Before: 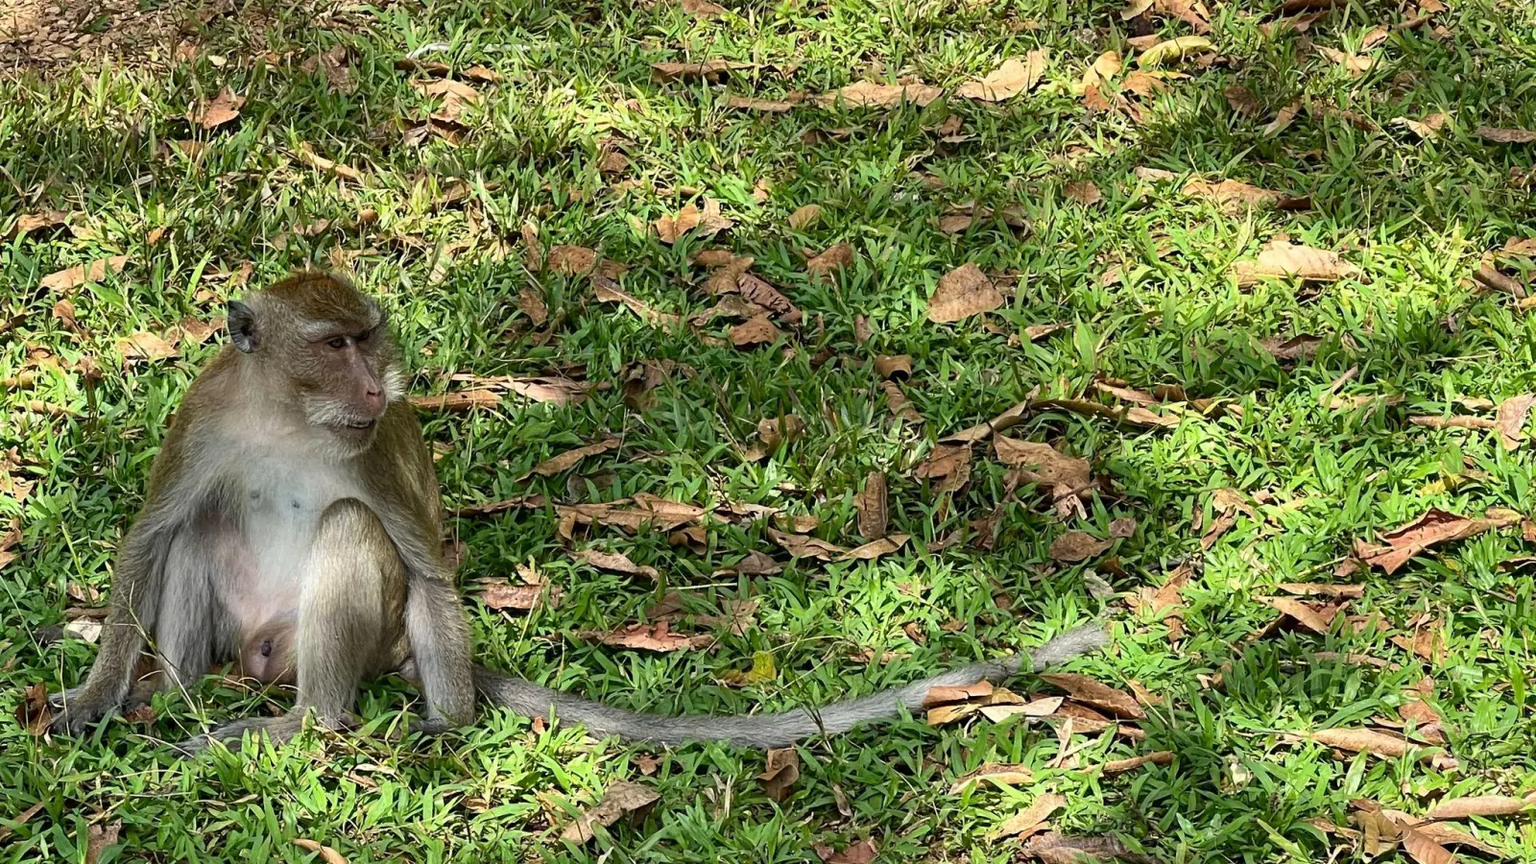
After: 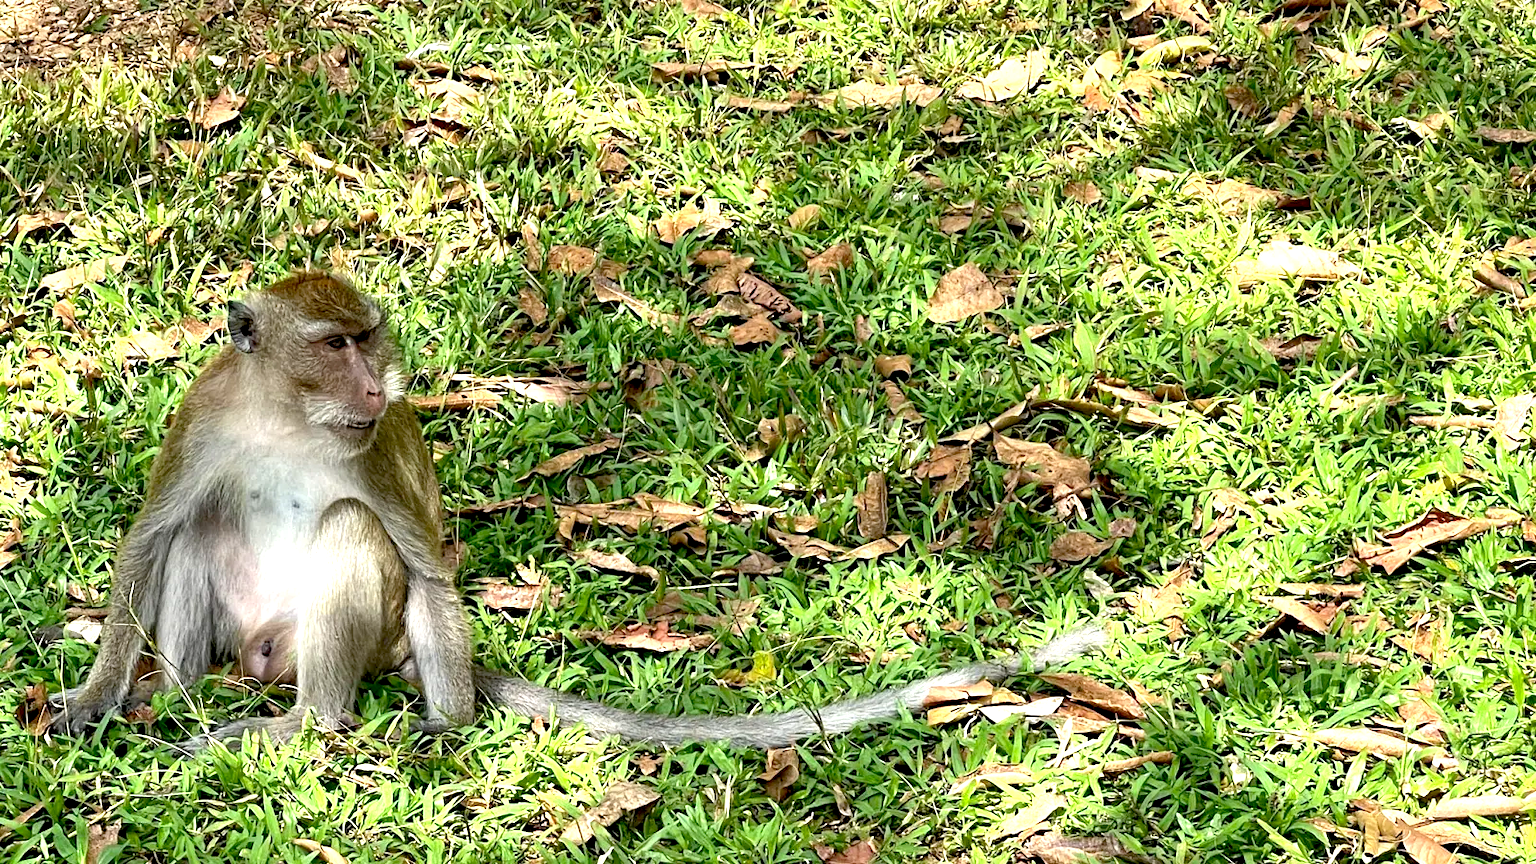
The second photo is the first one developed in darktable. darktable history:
exposure: black level correction 0.01, exposure 1 EV, compensate highlight preservation false
